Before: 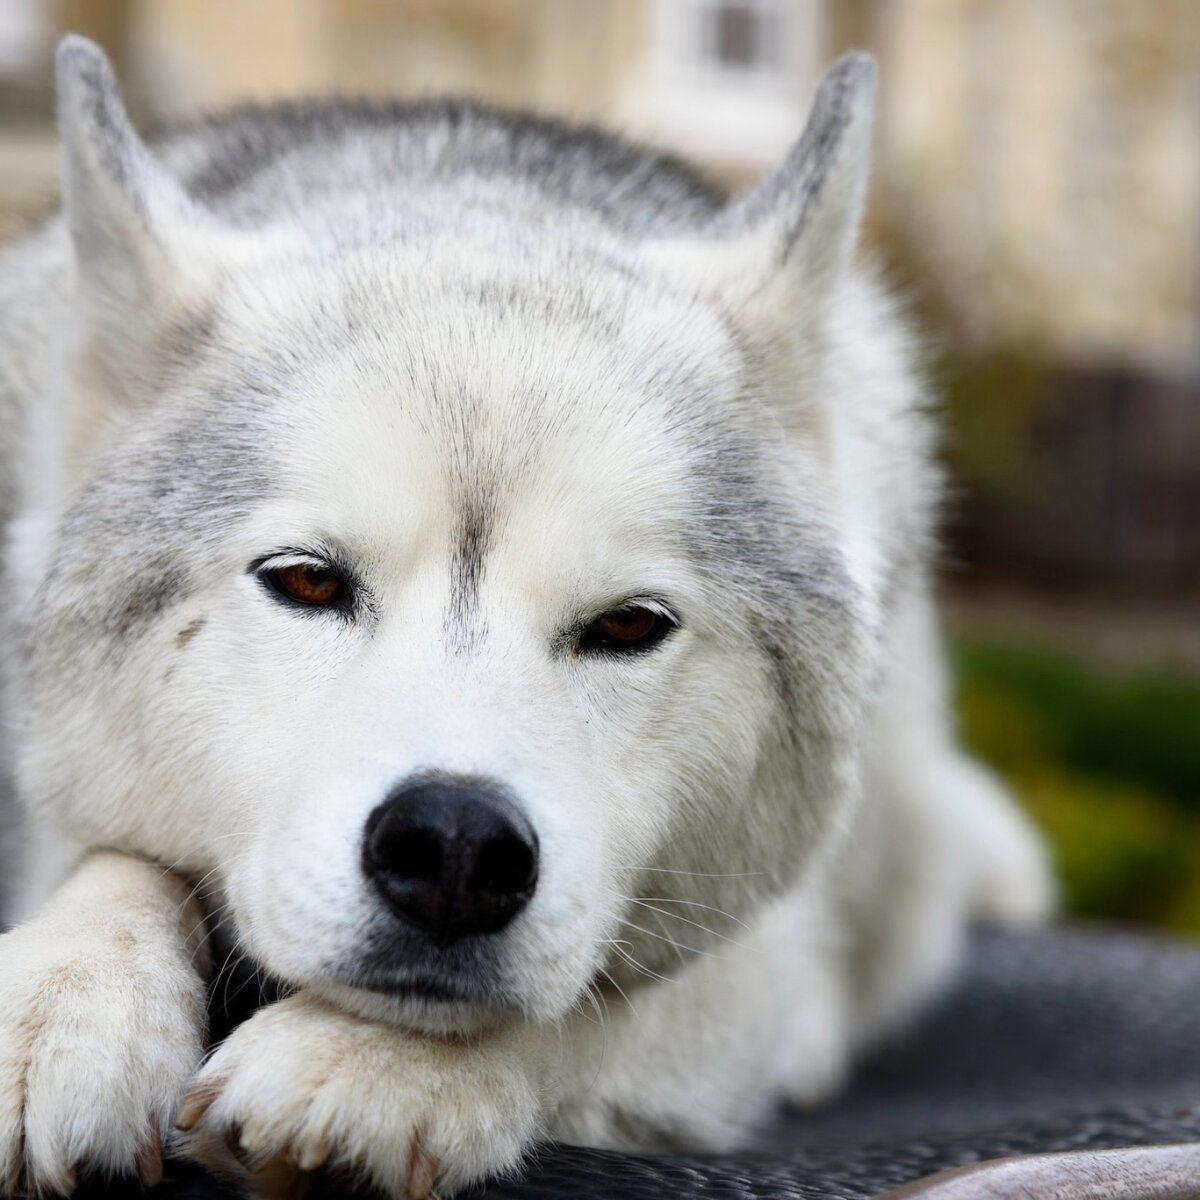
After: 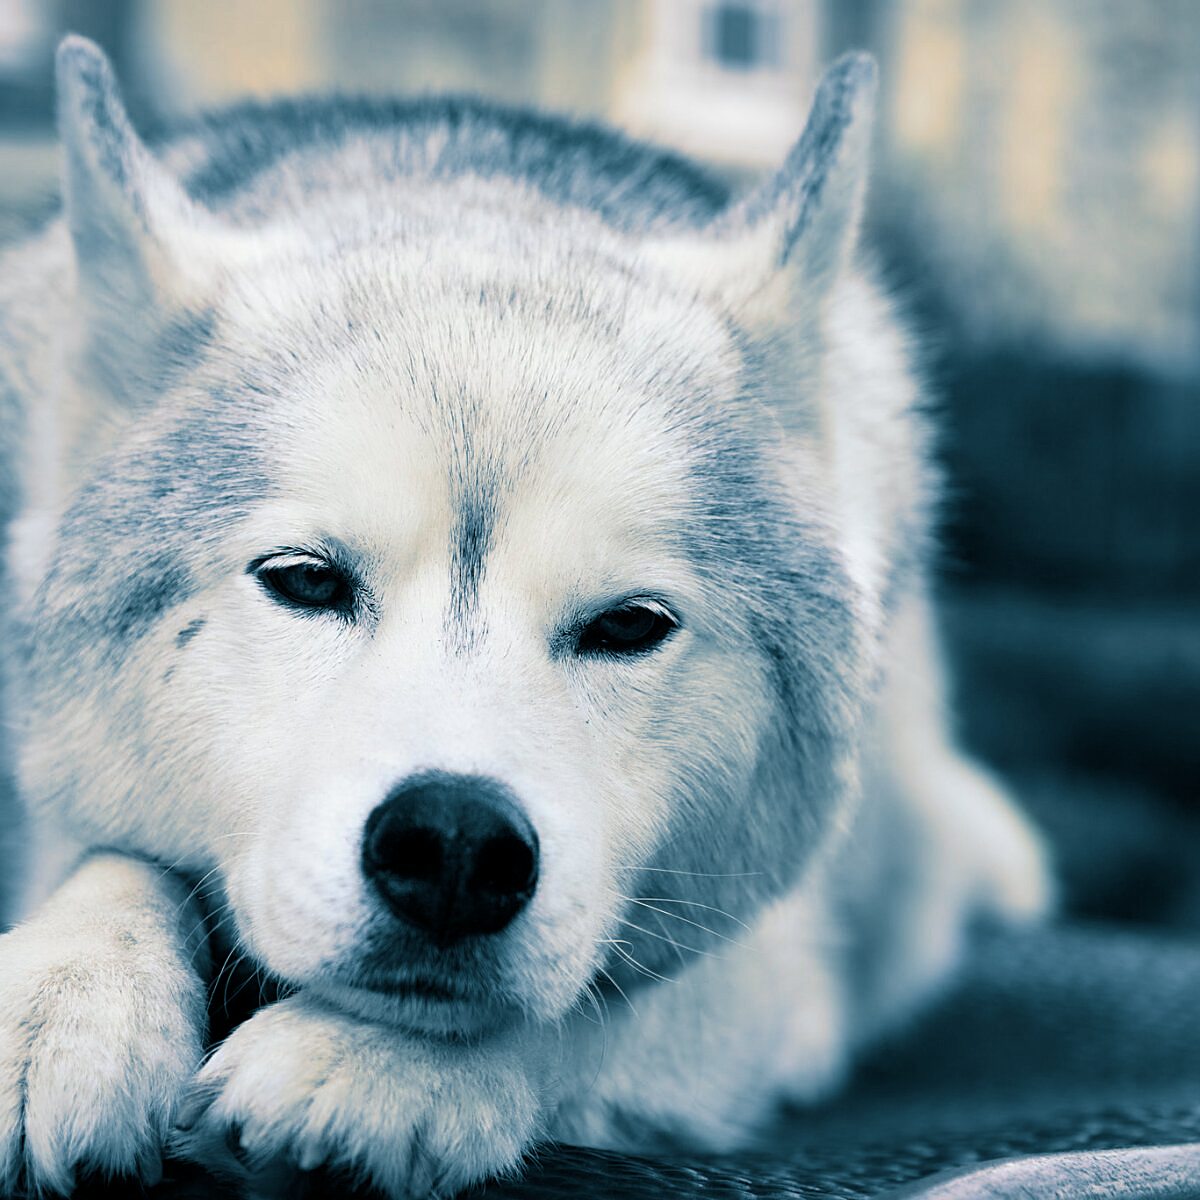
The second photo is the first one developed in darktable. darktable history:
split-toning: shadows › hue 212.4°, balance -70
sharpen: on, module defaults
